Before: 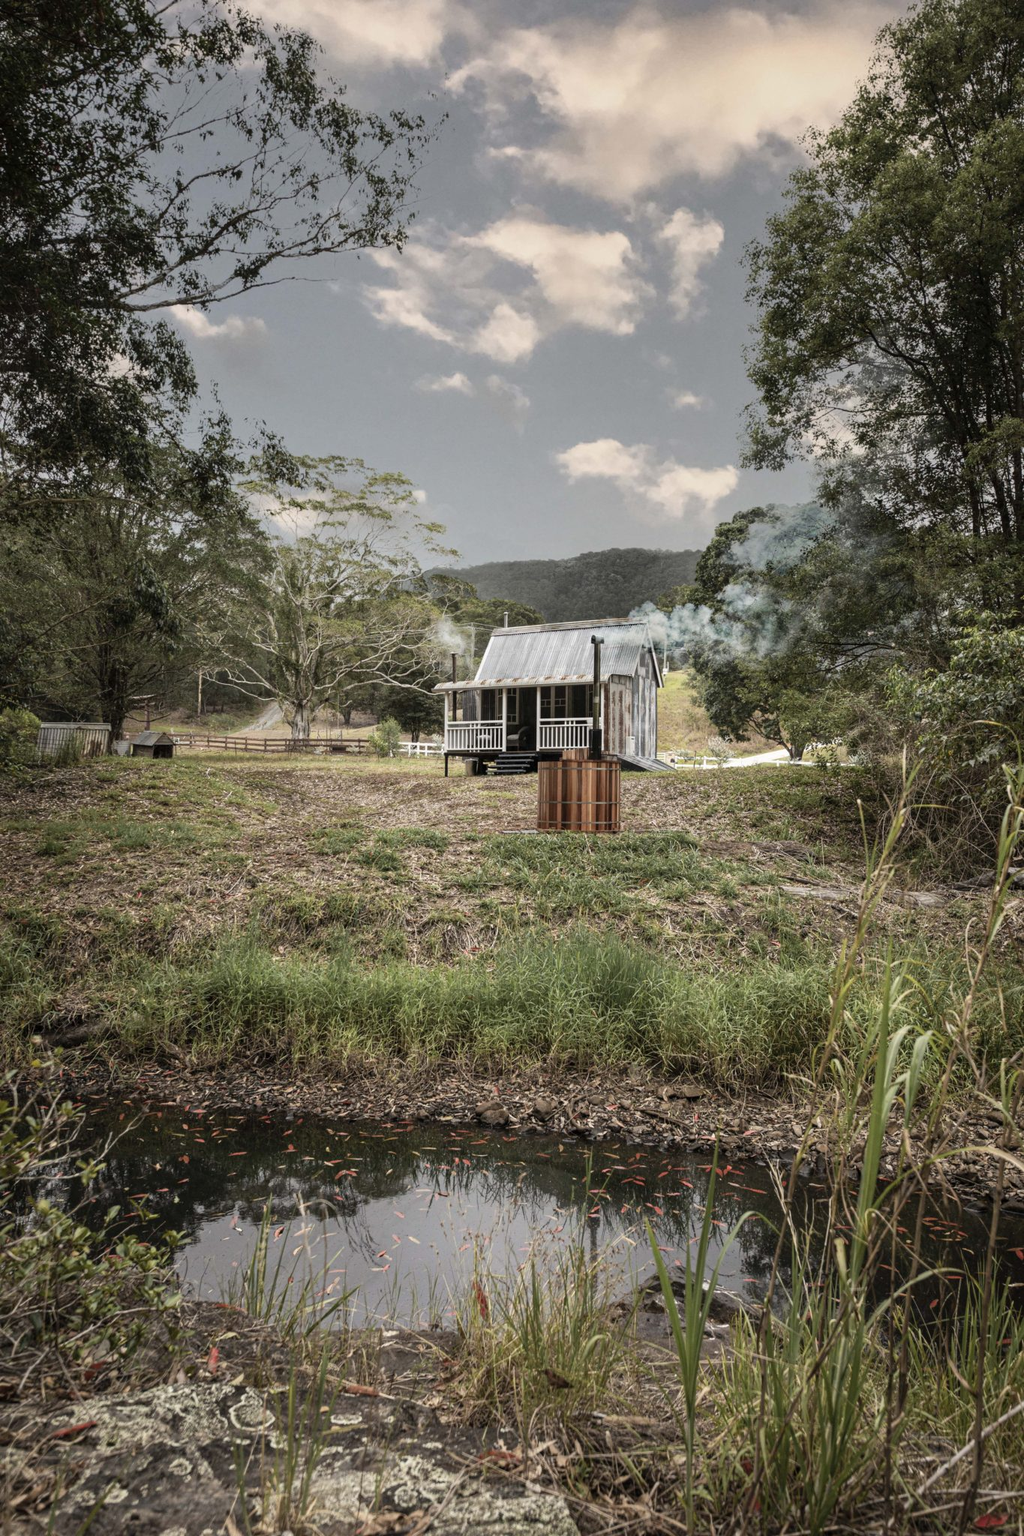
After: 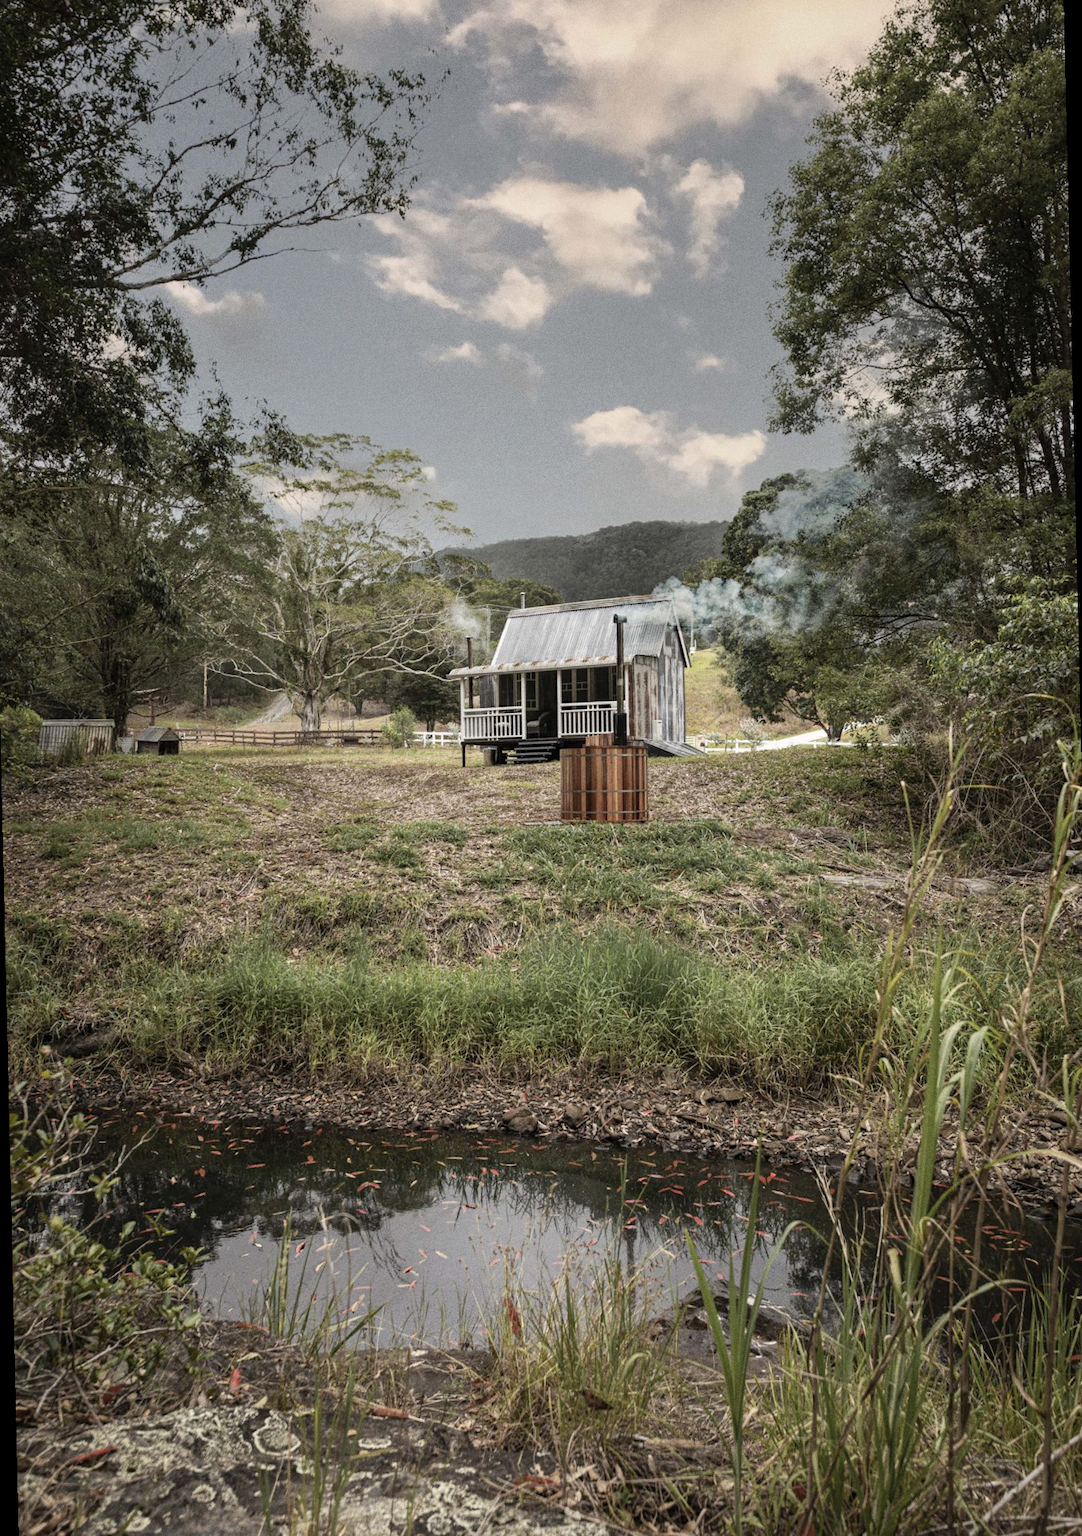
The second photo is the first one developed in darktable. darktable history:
grain: coarseness 0.09 ISO
rotate and perspective: rotation -1.32°, lens shift (horizontal) -0.031, crop left 0.015, crop right 0.985, crop top 0.047, crop bottom 0.982
